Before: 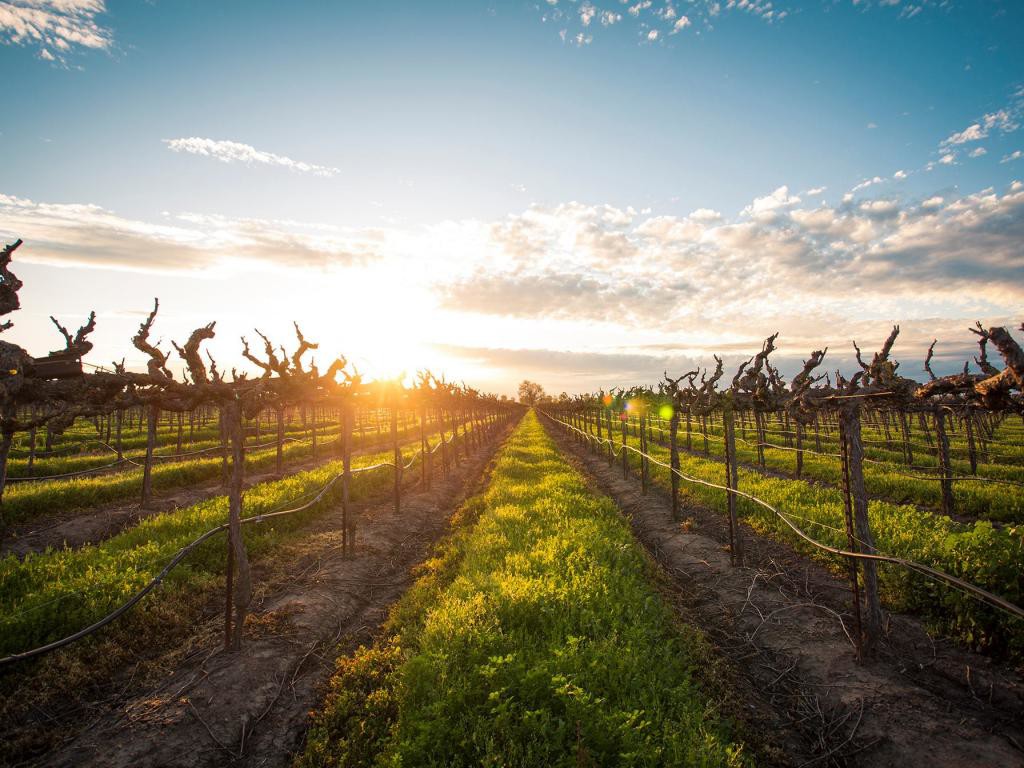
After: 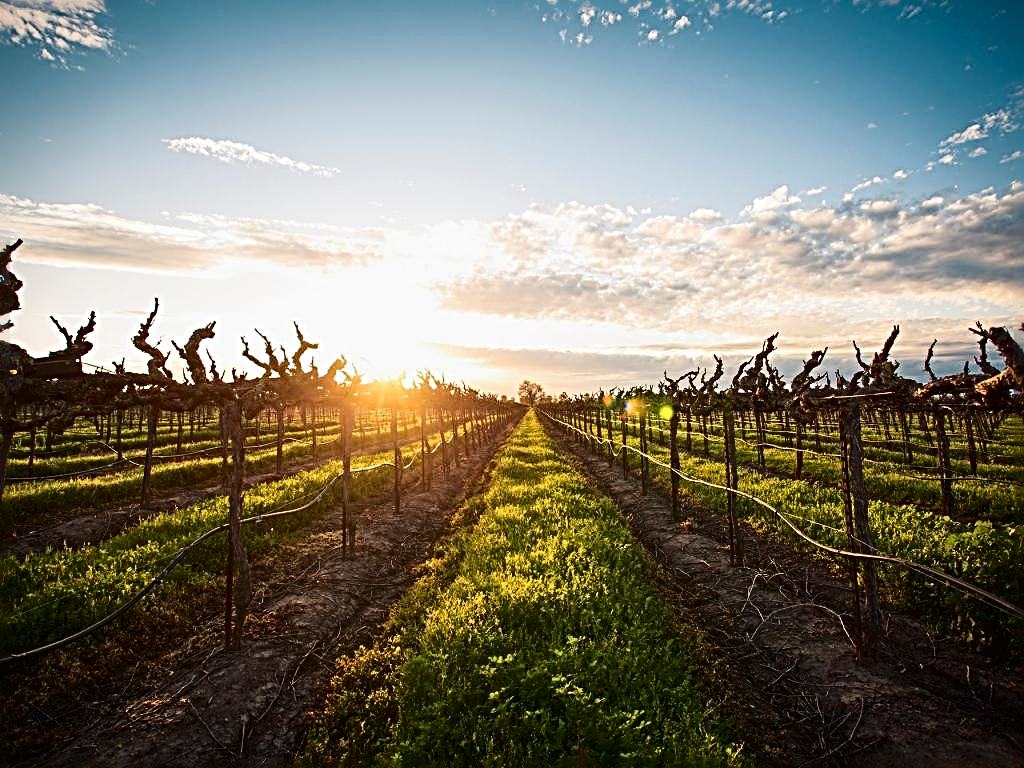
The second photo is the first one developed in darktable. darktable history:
vignetting: fall-off start 91.87%, brightness -0.371, saturation 0.011
tone curve: curves: ch0 [(0.016, 0.011) (0.21, 0.113) (0.515, 0.476) (0.78, 0.795) (1, 0.981)], color space Lab, independent channels, preserve colors none
sharpen: radius 3.723, amount 0.939
